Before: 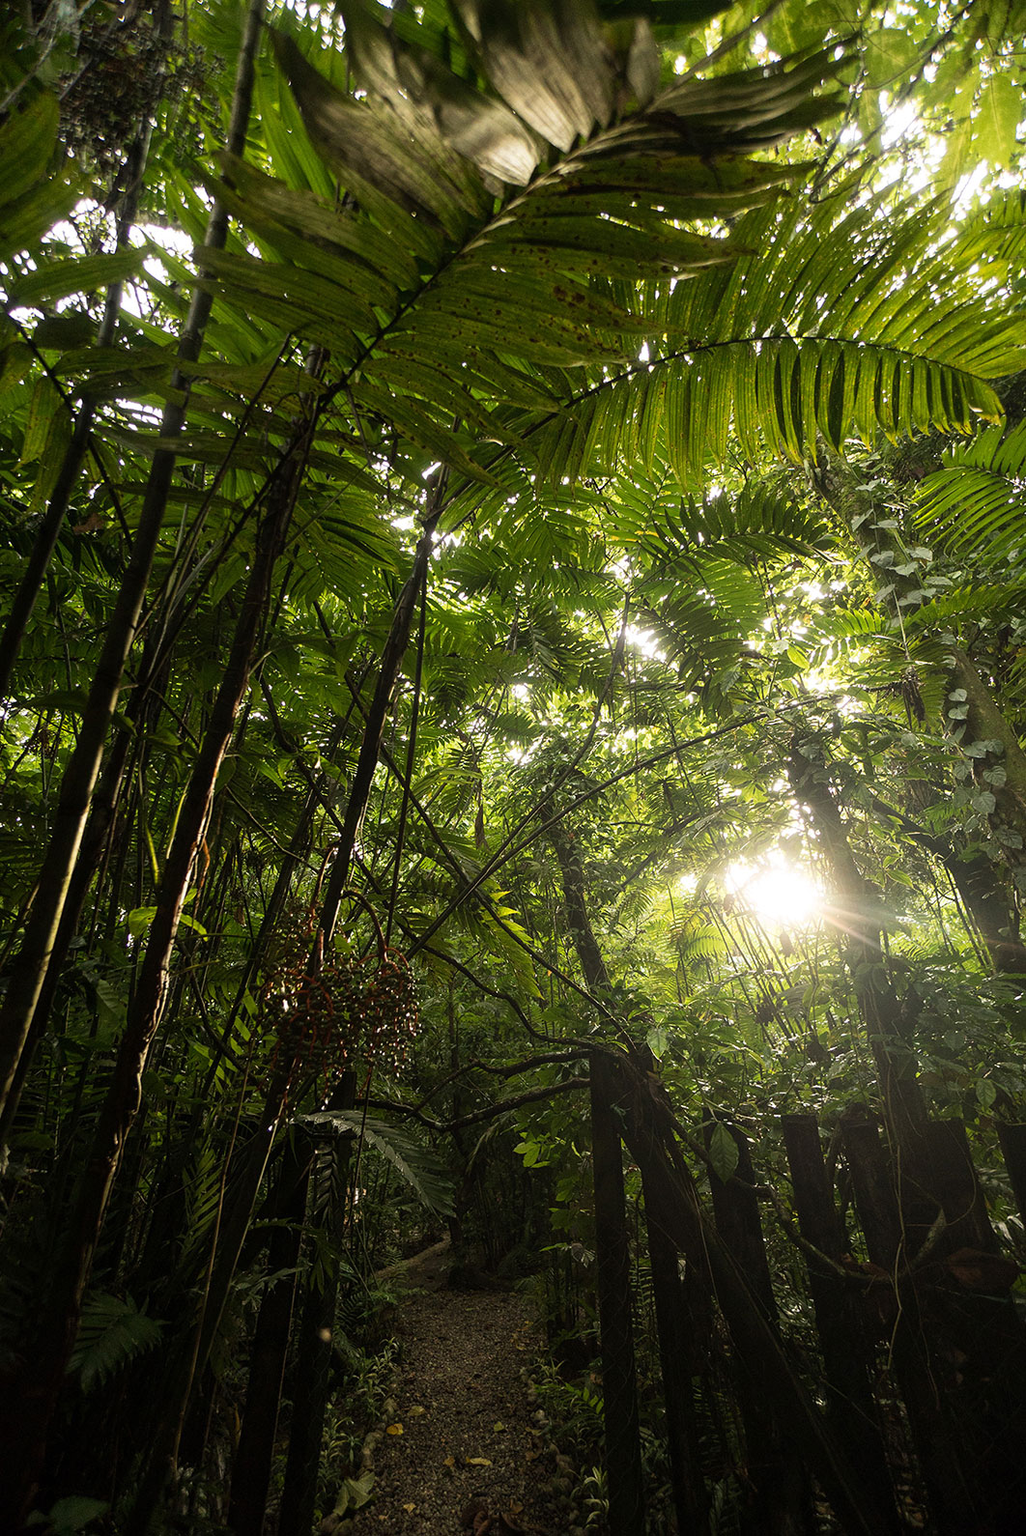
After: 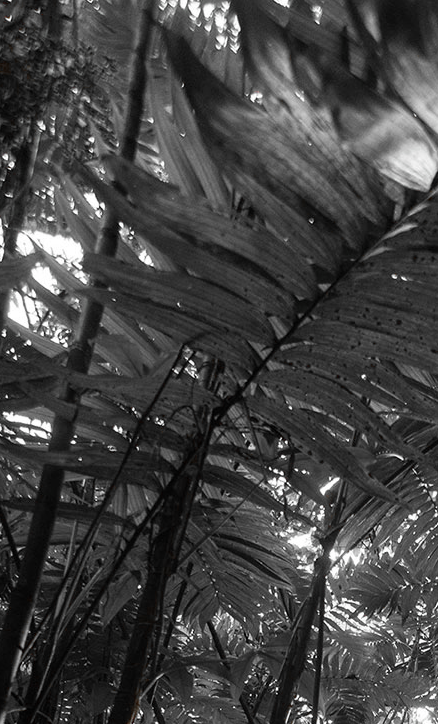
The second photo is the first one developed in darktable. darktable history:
color correction: highlights a* -9.67, highlights b* -21.35
crop and rotate: left 11.04%, top 0.118%, right 47.687%, bottom 54.332%
color zones: curves: ch0 [(0, 0.65) (0.096, 0.644) (0.221, 0.539) (0.429, 0.5) (0.571, 0.5) (0.714, 0.5) (0.857, 0.5) (1, 0.65)]; ch1 [(0, 0.5) (0.143, 0.5) (0.257, -0.002) (0.429, 0.04) (0.571, -0.001) (0.714, -0.015) (0.857, 0.024) (1, 0.5)]
